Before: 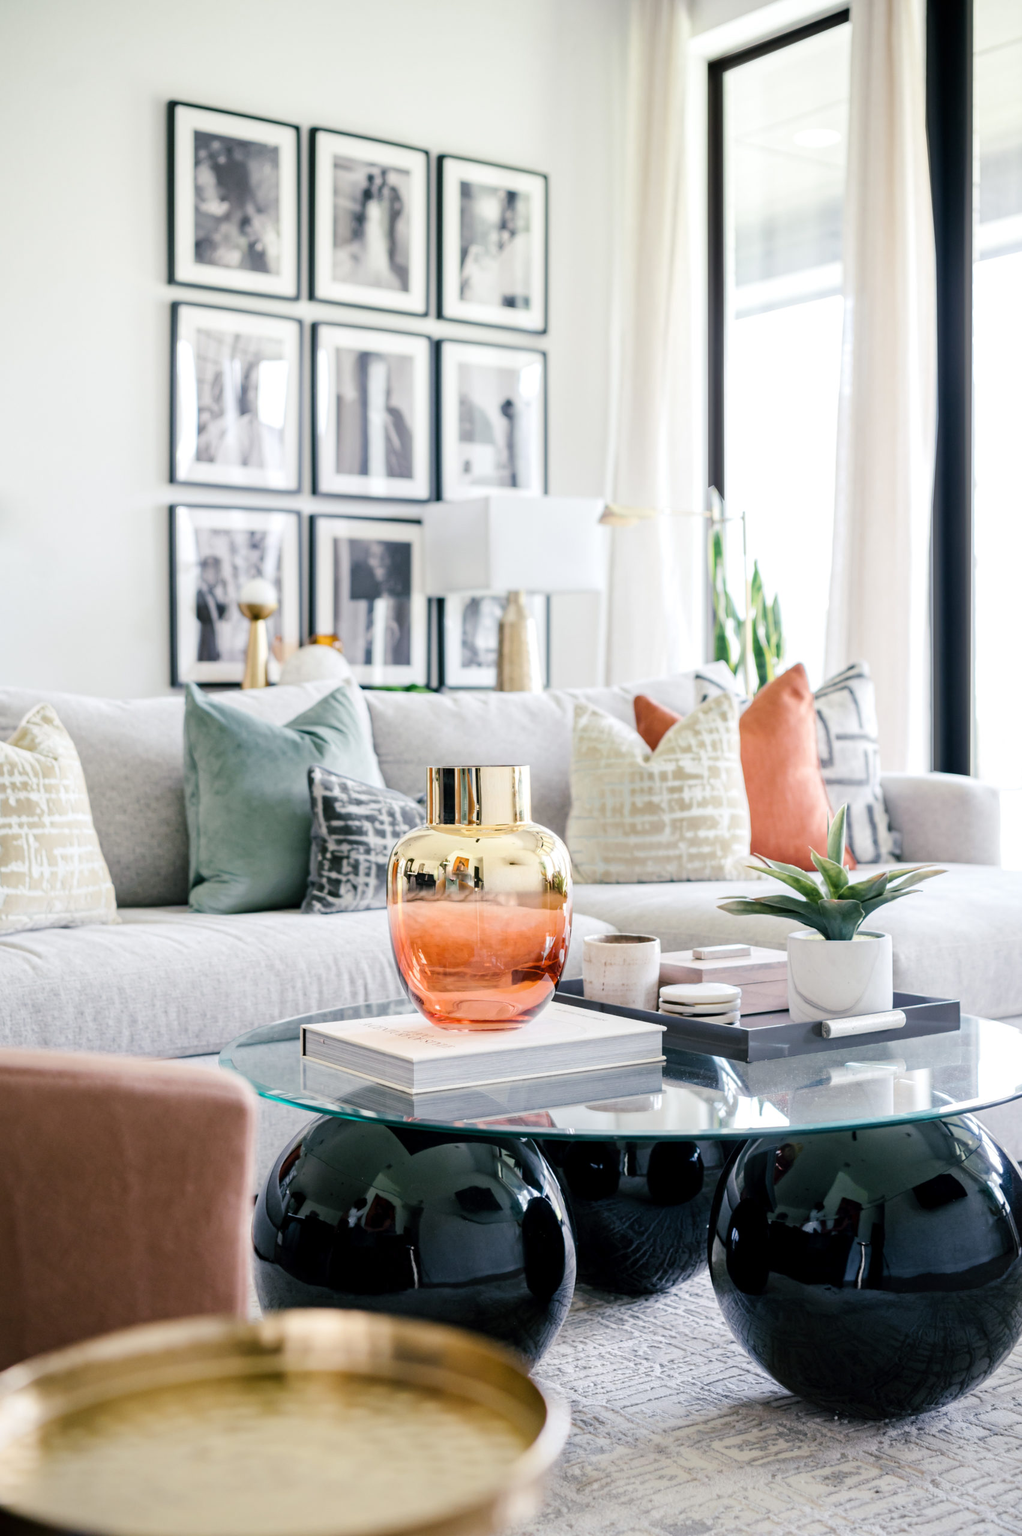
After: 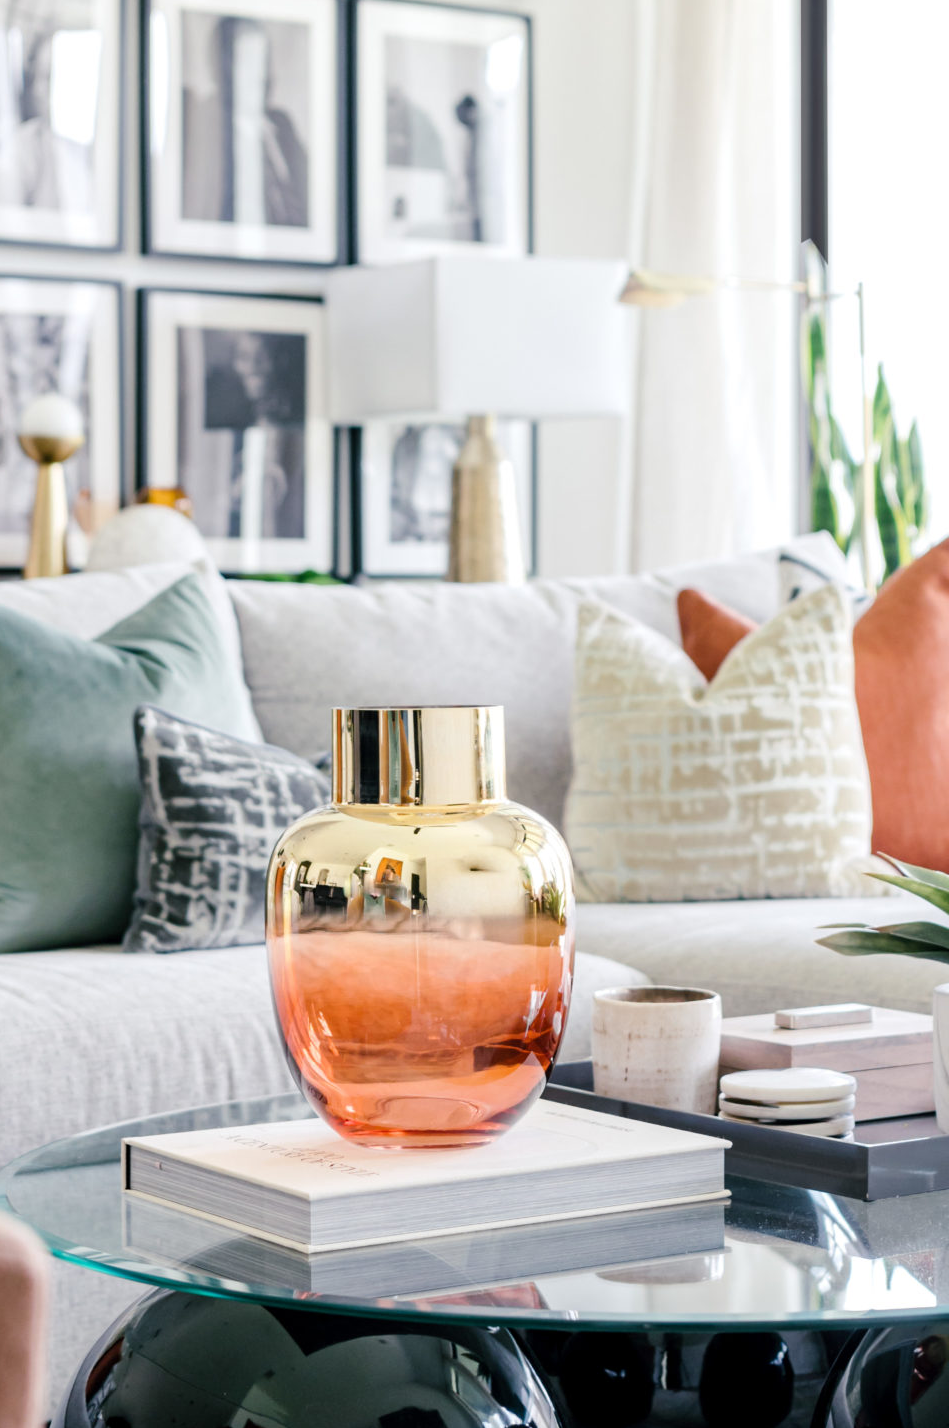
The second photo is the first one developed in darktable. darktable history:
crop and rotate: left 22.312%, top 22.287%, right 21.935%, bottom 21.919%
